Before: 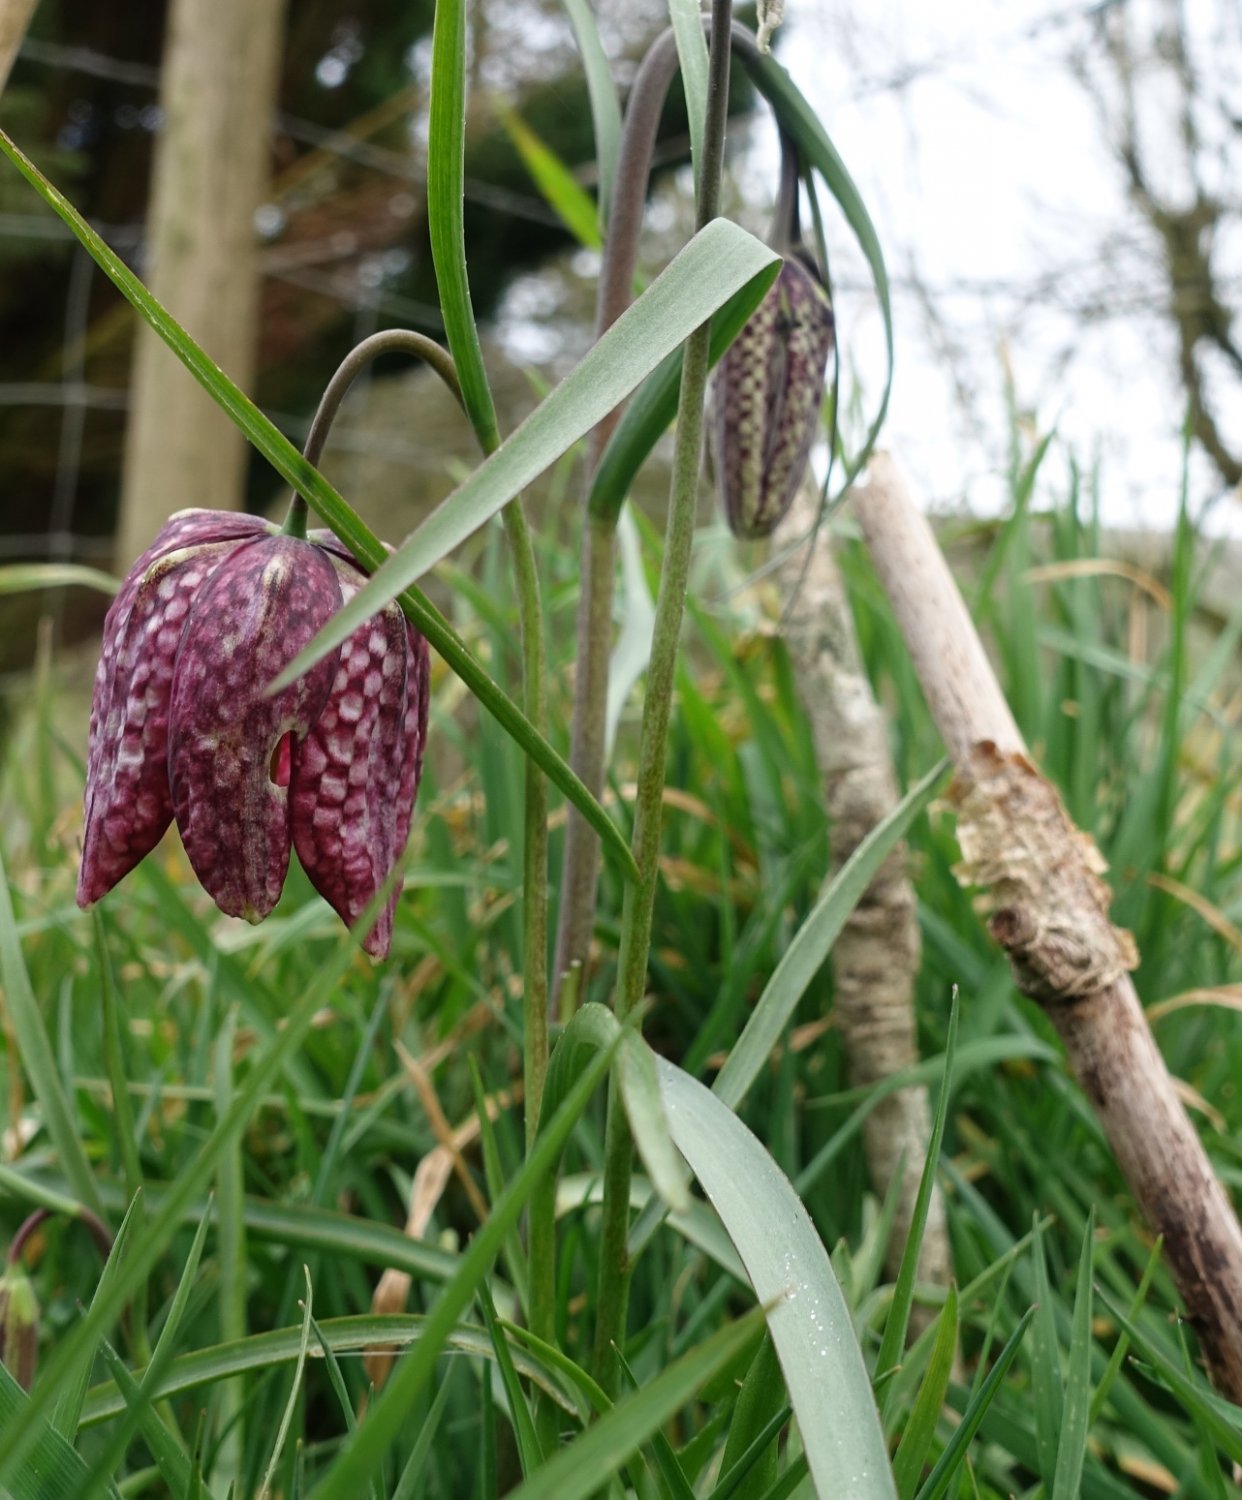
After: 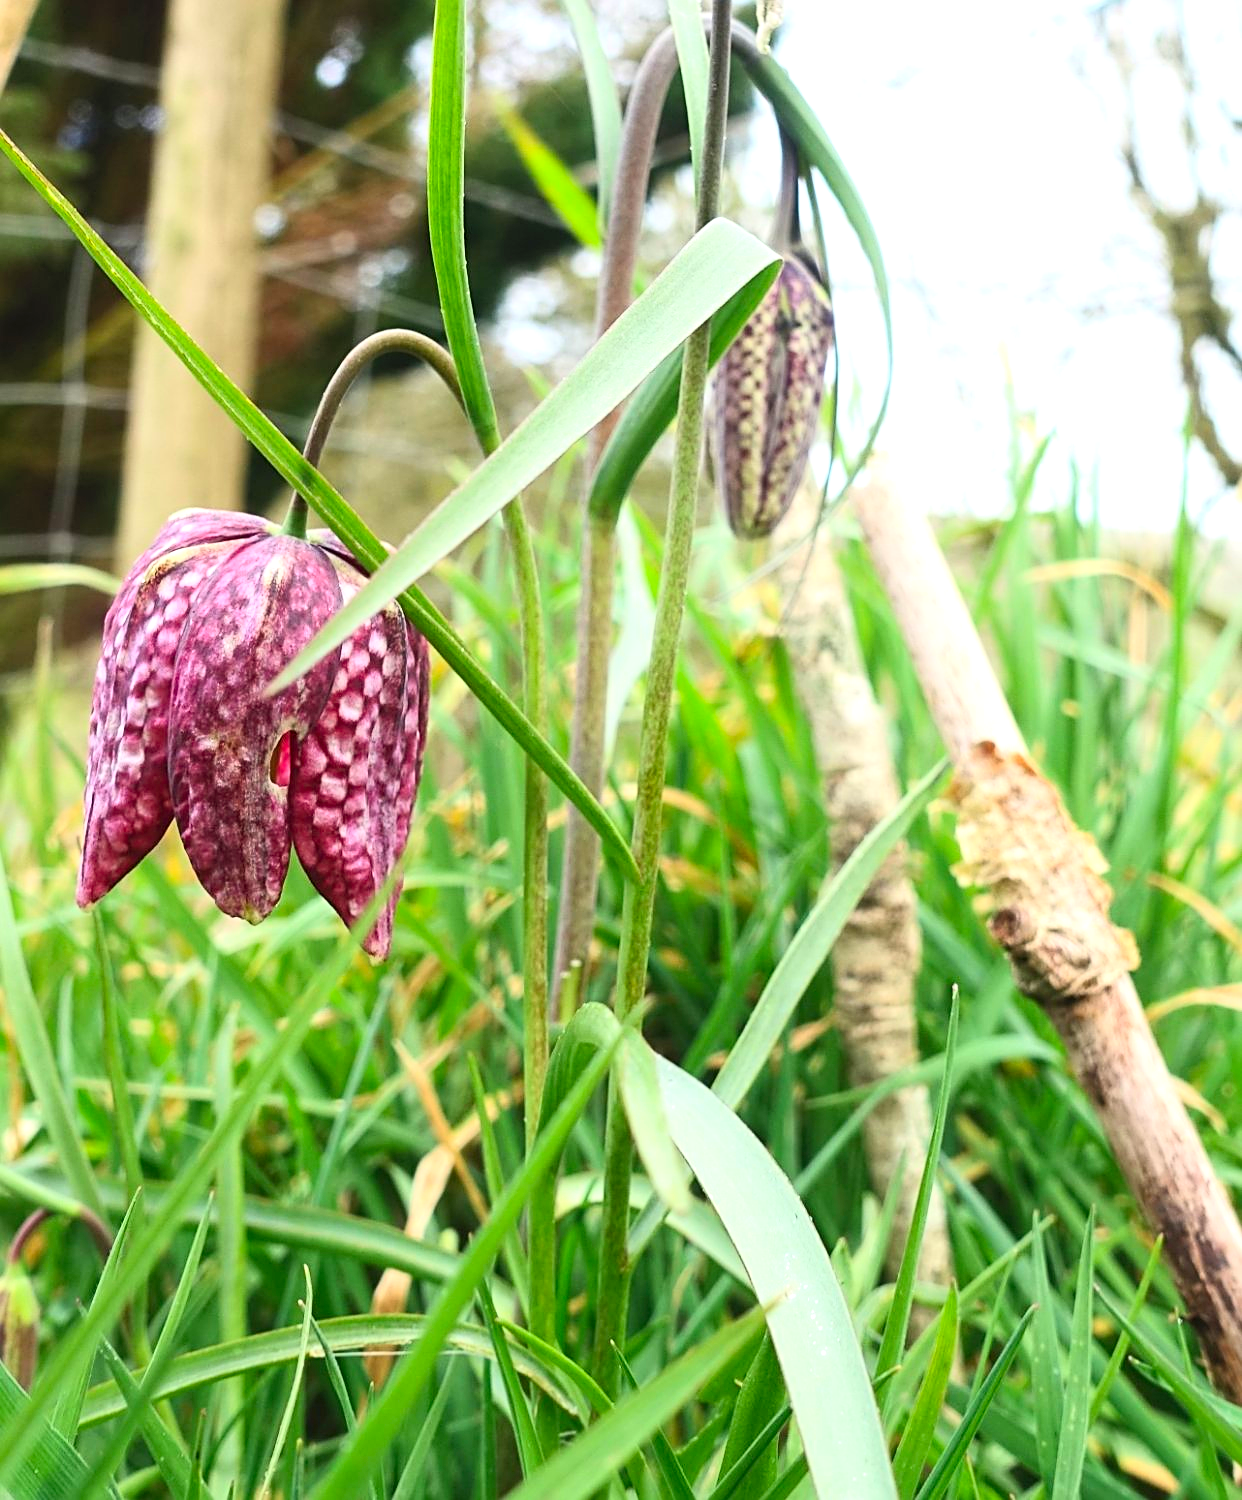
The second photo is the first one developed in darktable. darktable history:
exposure: exposure 0.739 EV, compensate highlight preservation false
sharpen: amount 0.494
contrast brightness saturation: contrast 0.241, brightness 0.258, saturation 0.391
